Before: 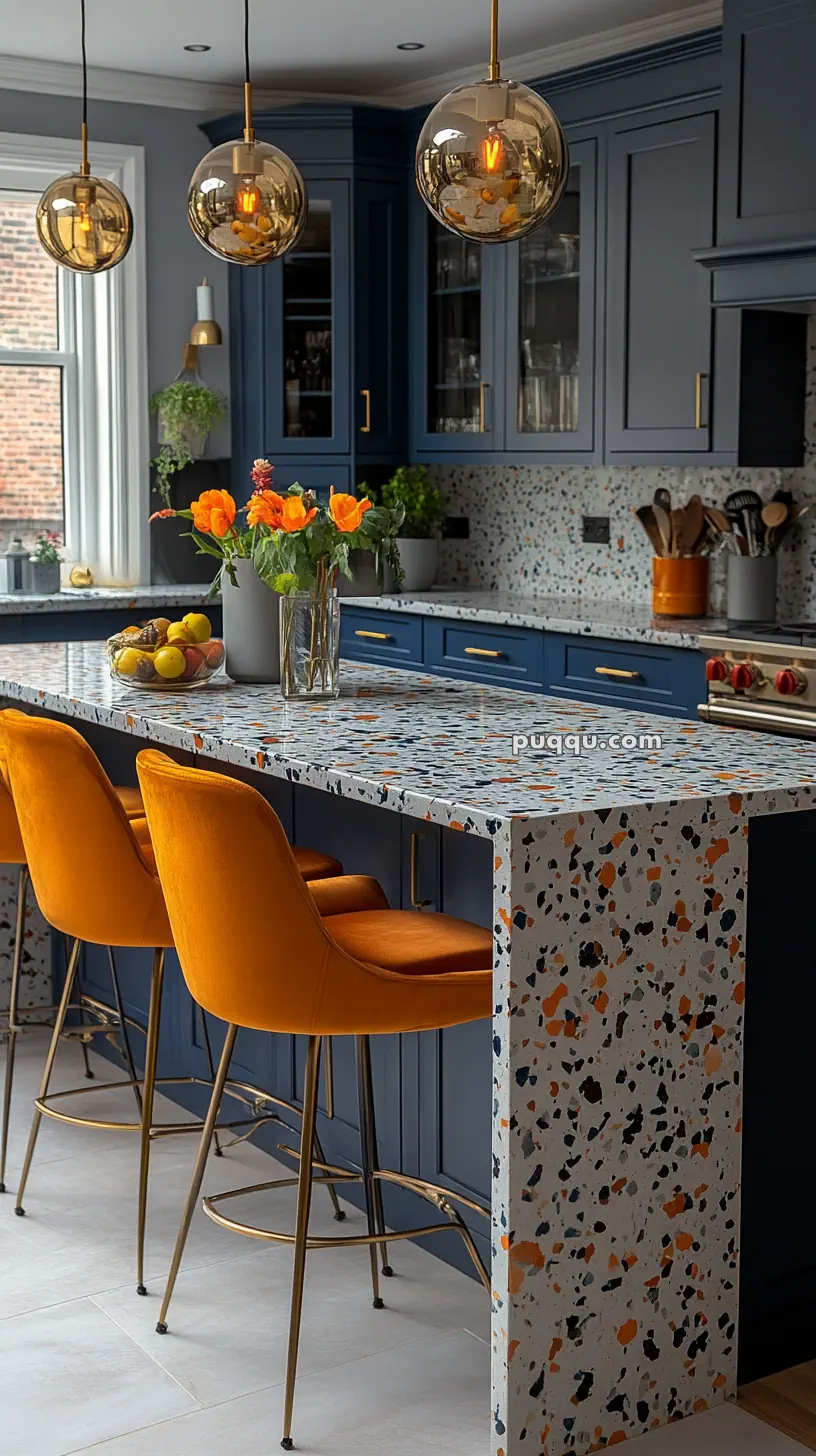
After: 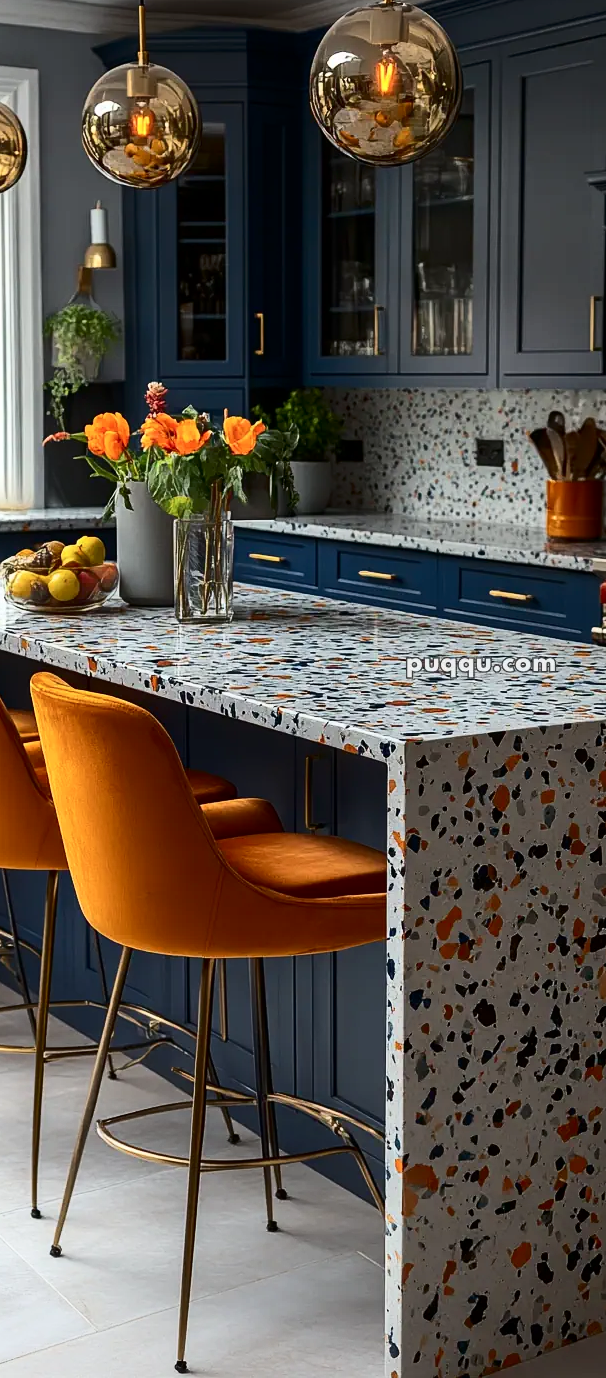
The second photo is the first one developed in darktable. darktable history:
crop and rotate: left 13.105%, top 5.321%, right 12.544%
contrast brightness saturation: contrast 0.273
